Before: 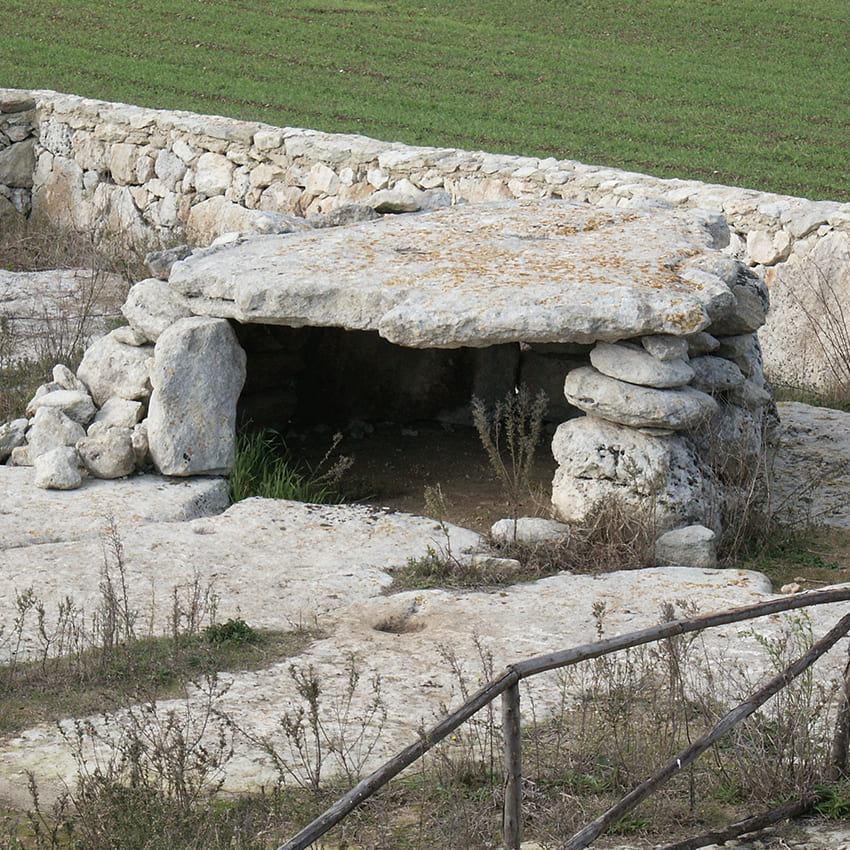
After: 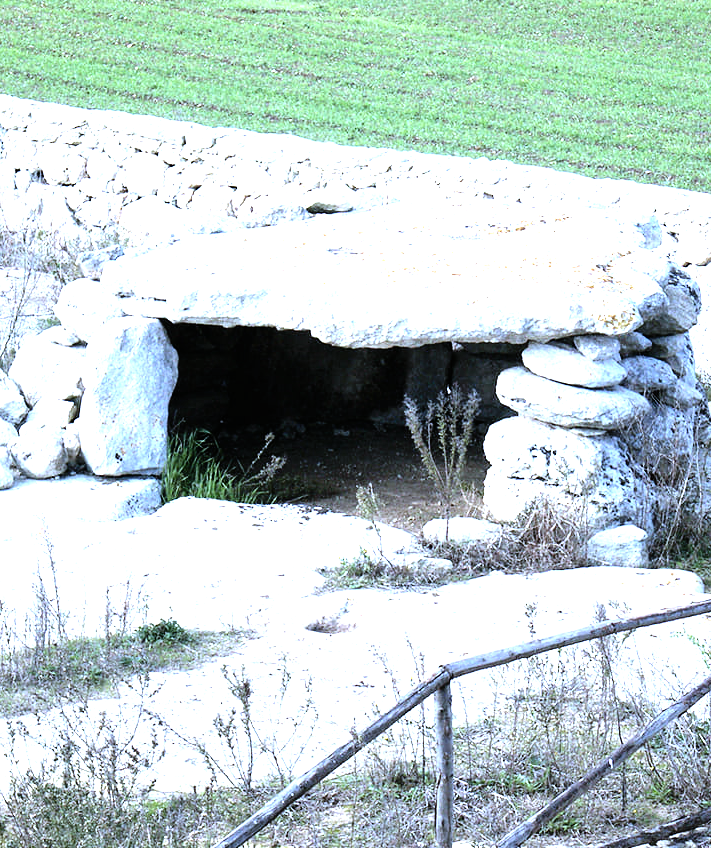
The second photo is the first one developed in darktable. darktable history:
crop: left 8.026%, right 7.374%
levels: levels [0, 0.281, 0.562]
white balance: red 0.871, blue 1.249
filmic rgb: black relative exposure -8.42 EV, white relative exposure 4.68 EV, hardness 3.82, color science v6 (2022)
